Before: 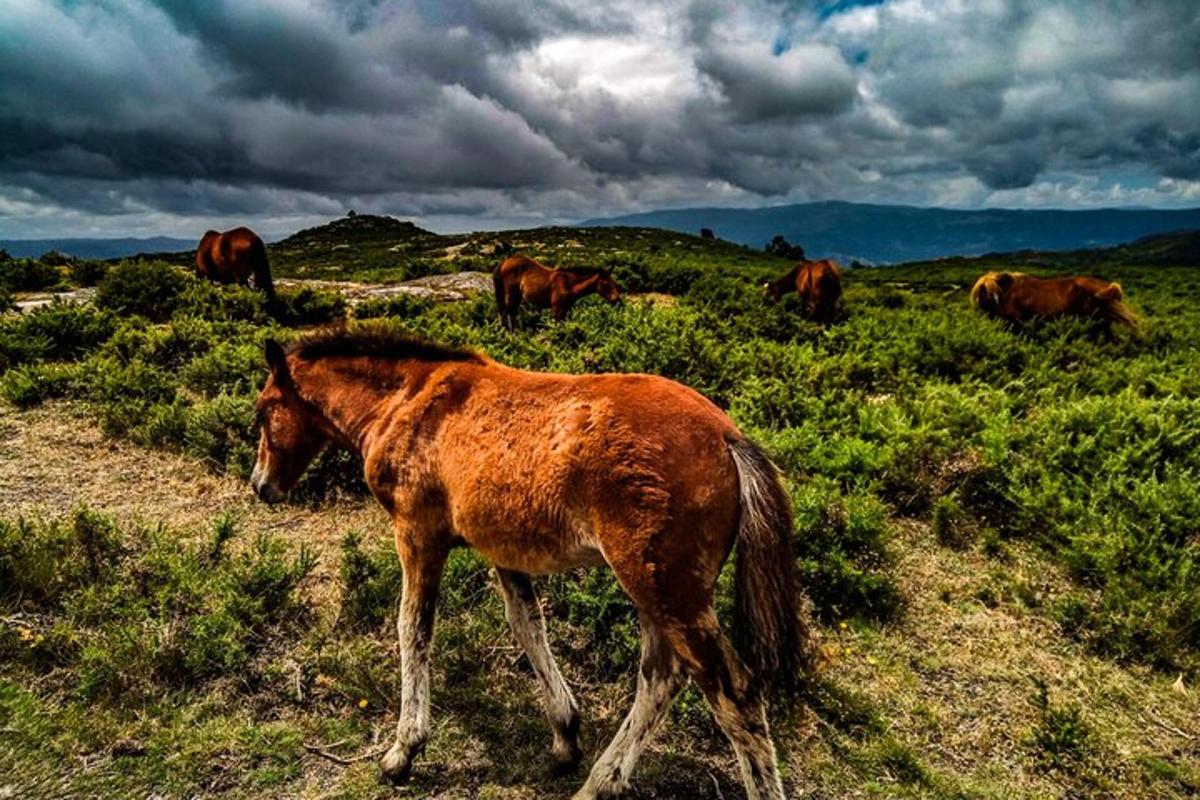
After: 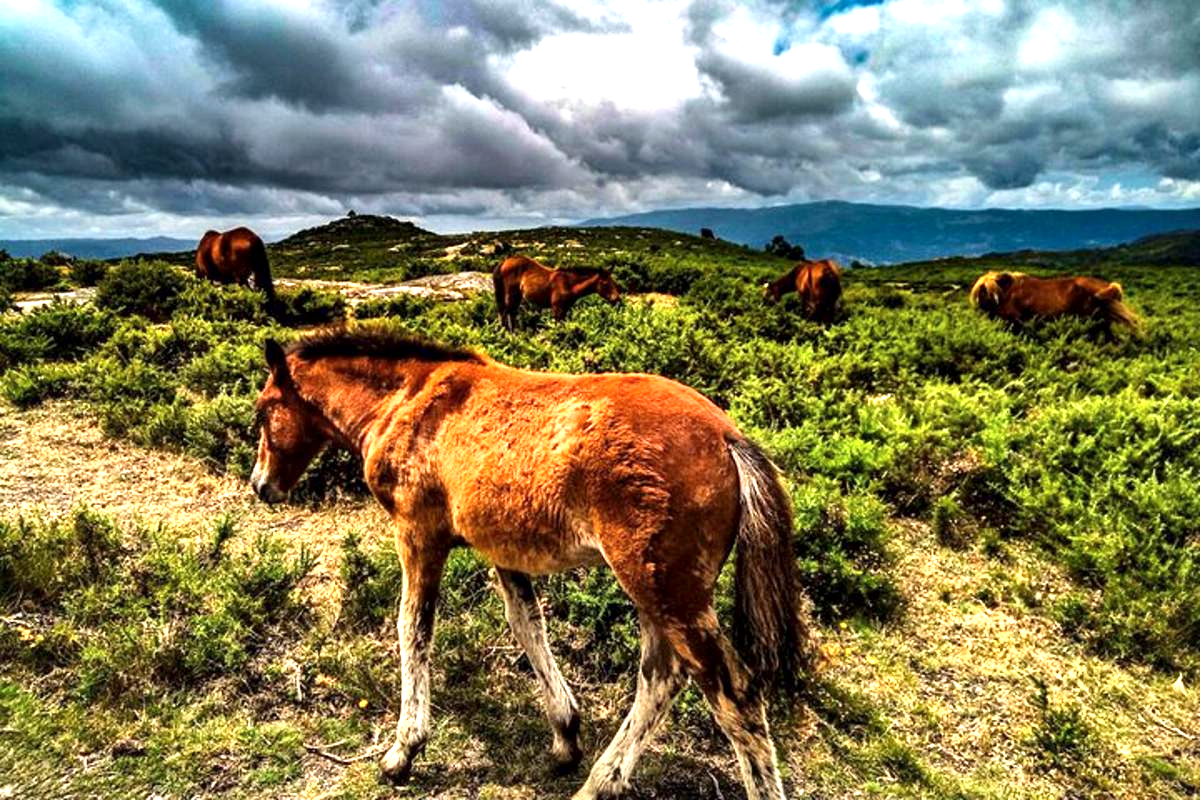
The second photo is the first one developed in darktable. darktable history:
local contrast: mode bilateral grid, contrast 19, coarseness 100, detail 150%, midtone range 0.2
exposure: black level correction 0, exposure 1.199 EV, compensate highlight preservation false
